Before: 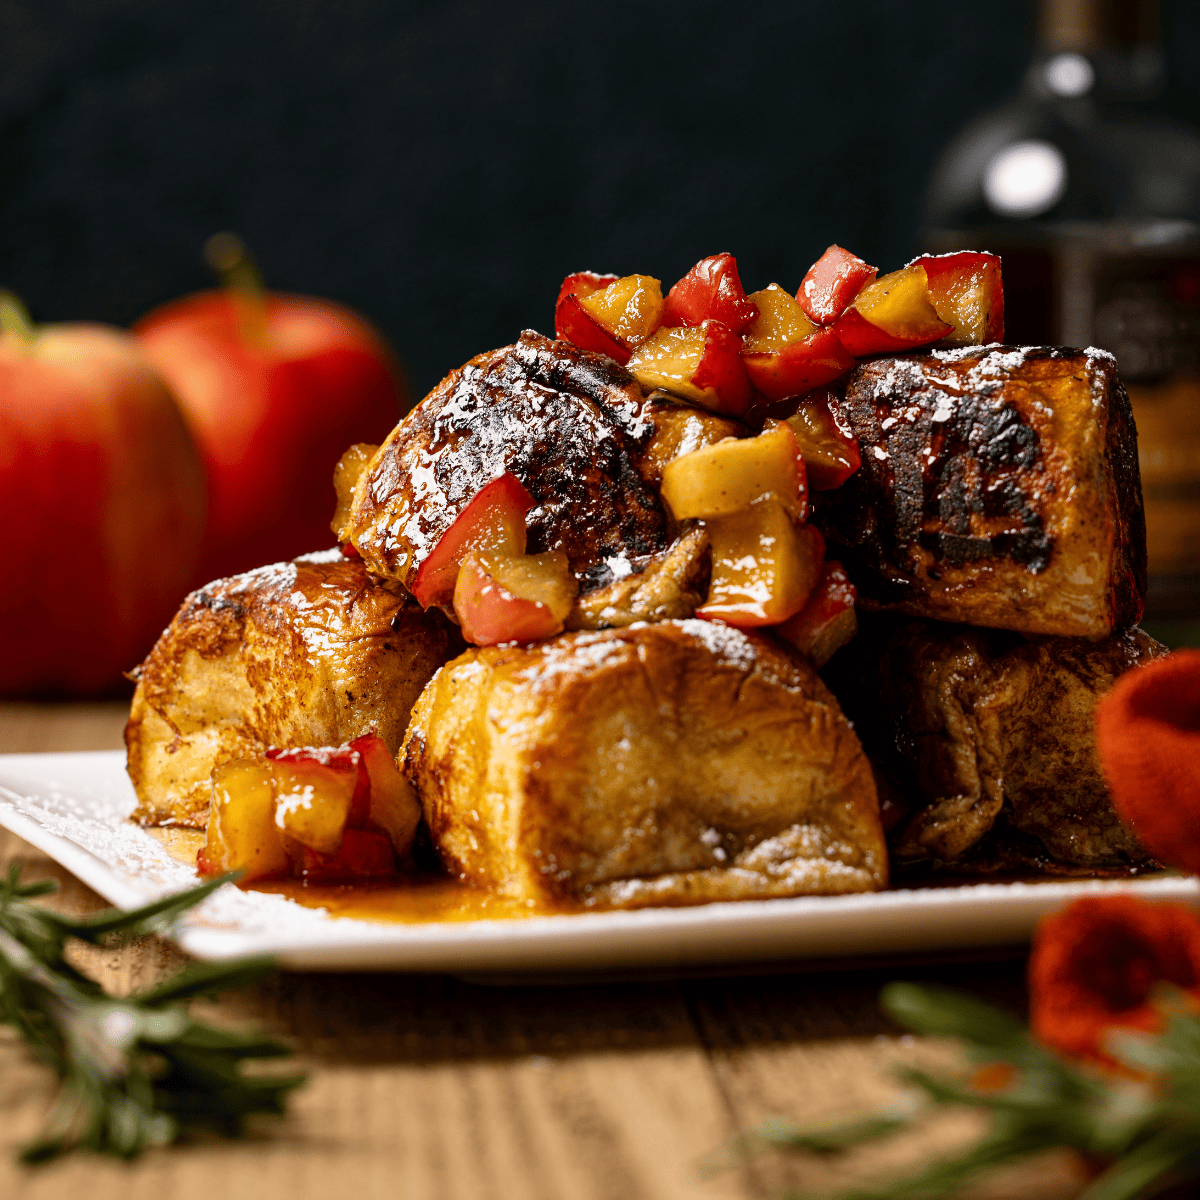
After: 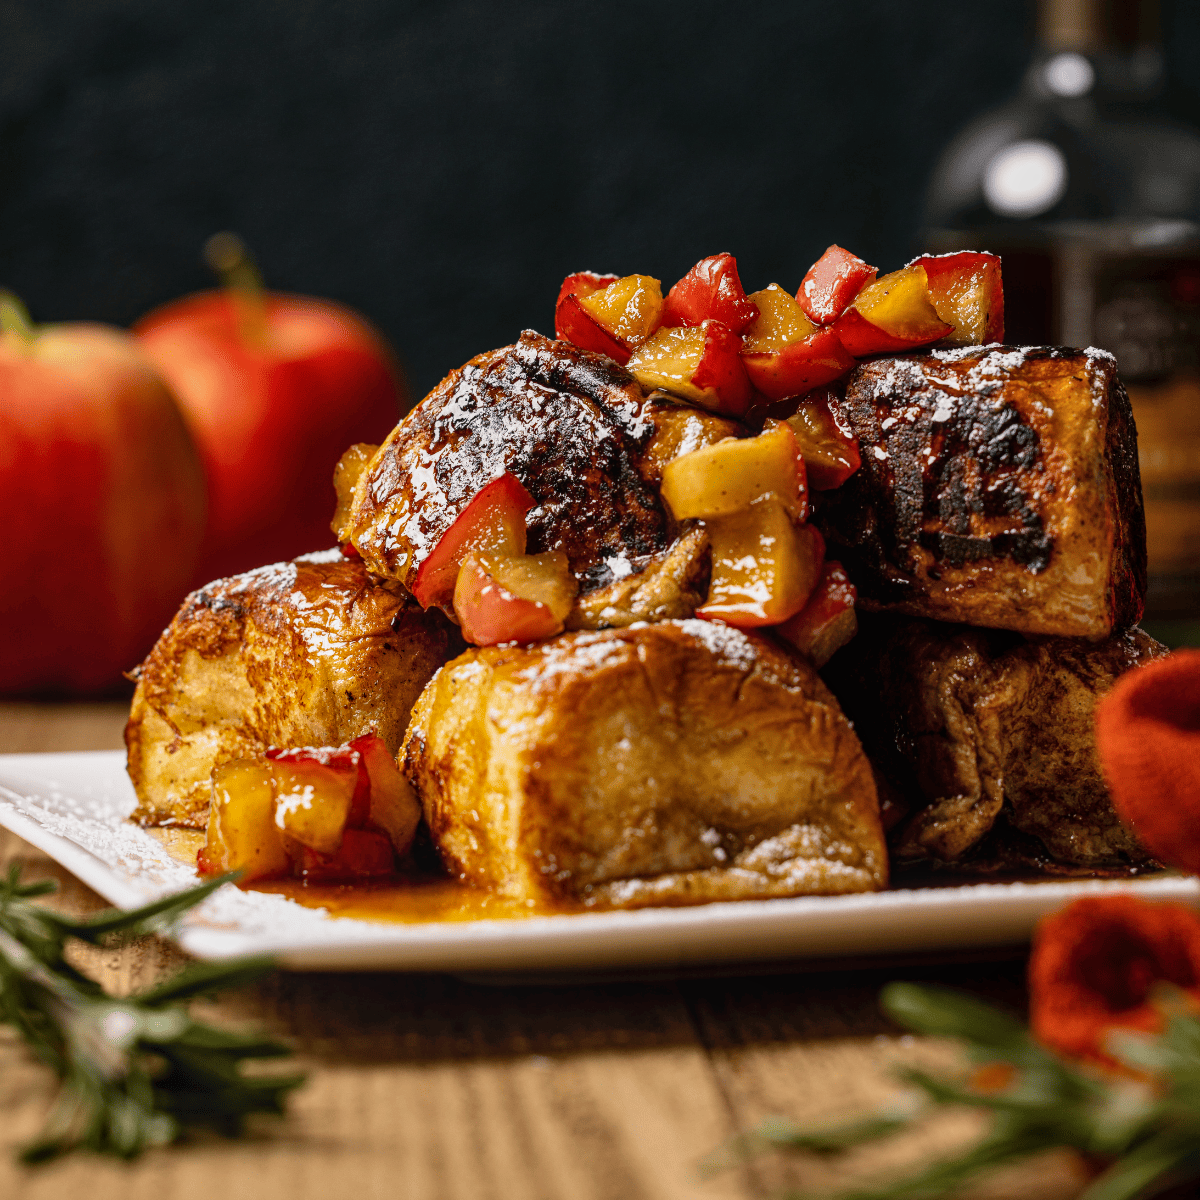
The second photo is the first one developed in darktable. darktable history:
shadows and highlights: shadows 24.23, highlights -76.63, soften with gaussian
local contrast: detail 109%
